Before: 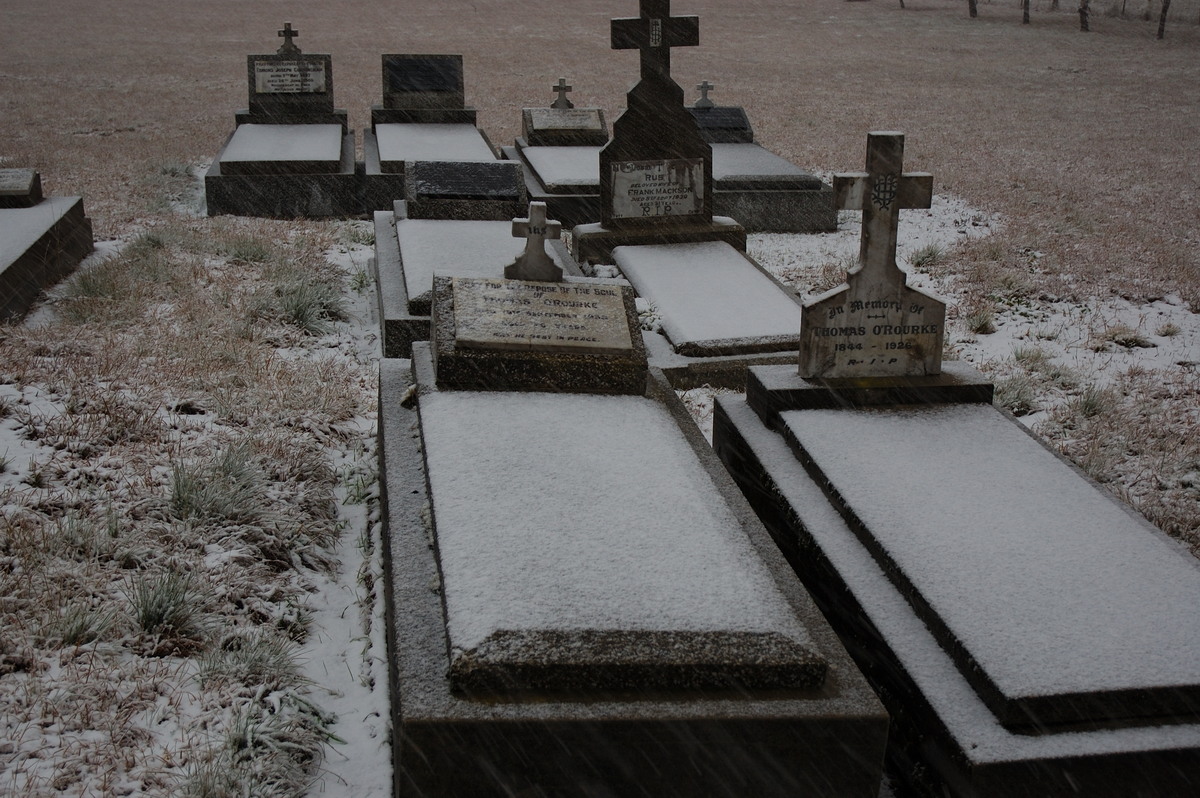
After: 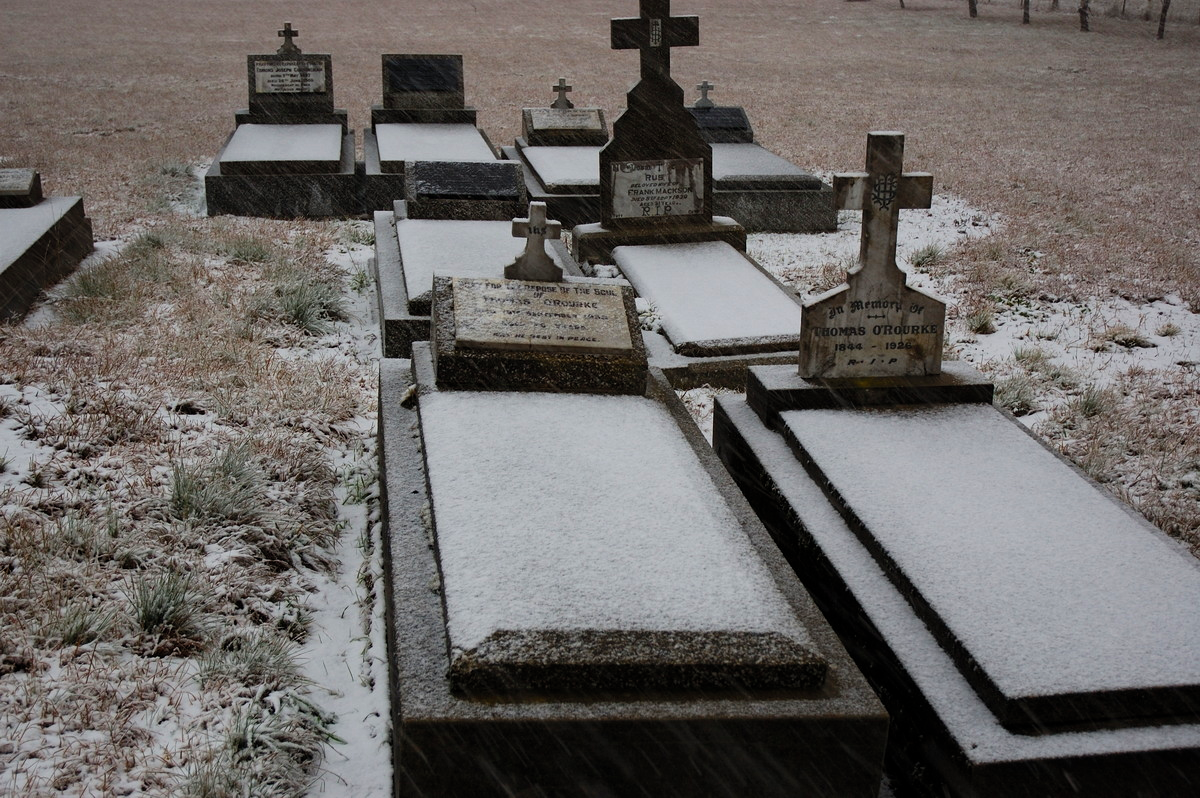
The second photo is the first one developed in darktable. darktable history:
contrast brightness saturation: contrast 0.2, brightness 0.165, saturation 0.226
